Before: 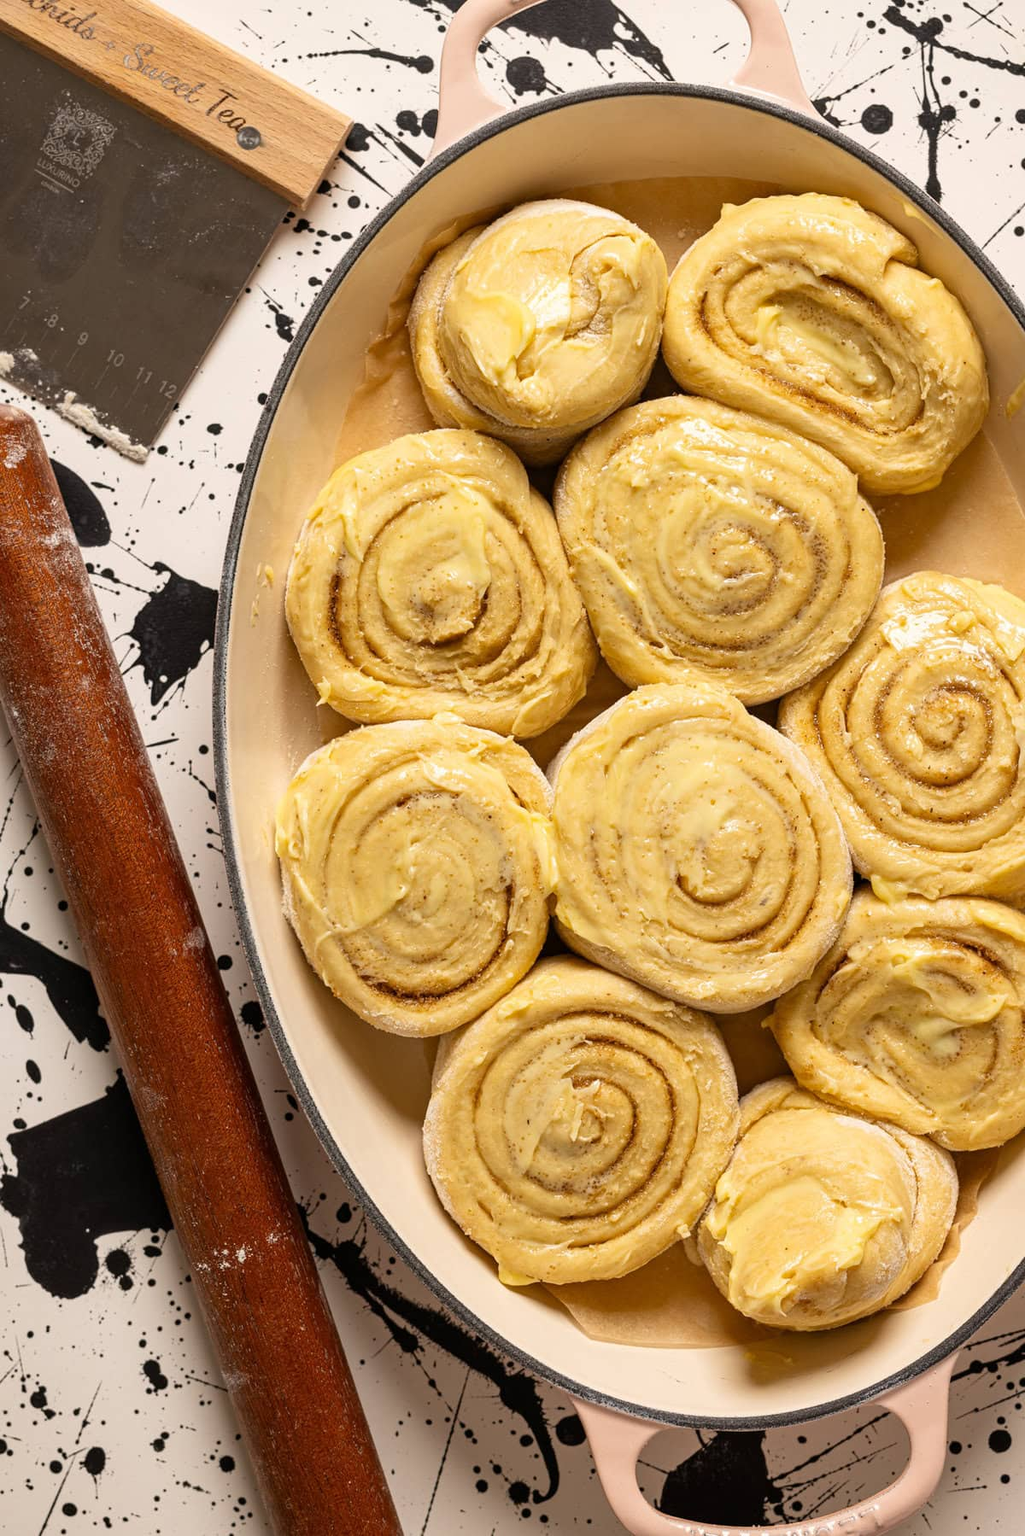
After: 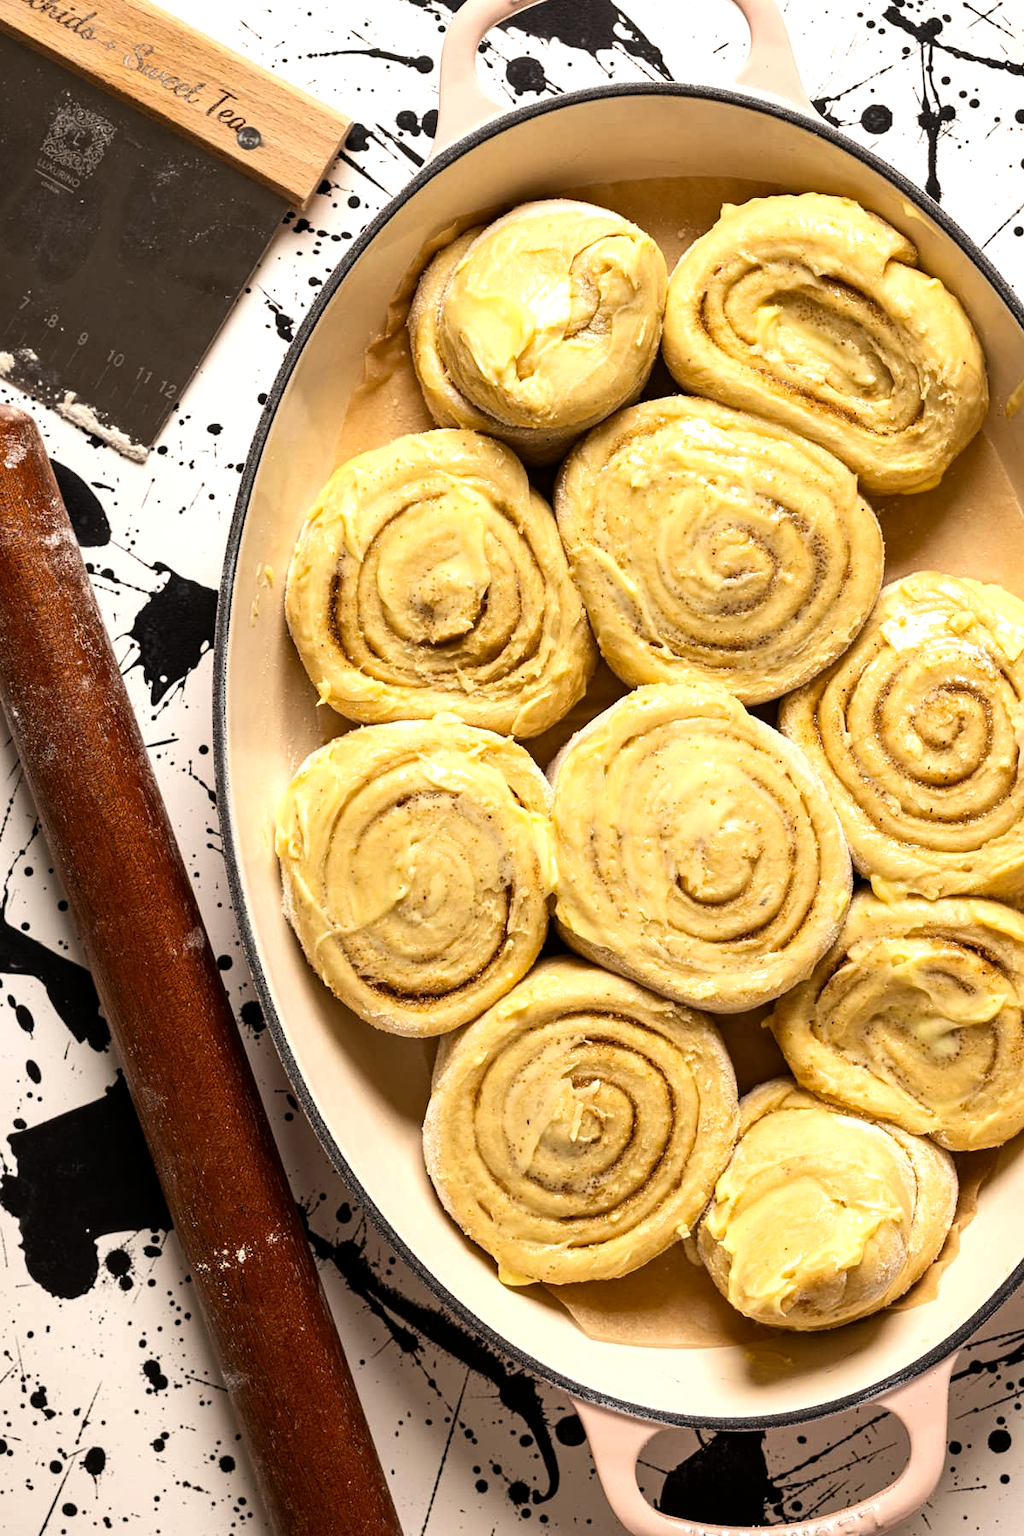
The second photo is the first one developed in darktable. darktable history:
exposure: black level correction 0.001, exposure -0.199 EV, compensate exposure bias true, compensate highlight preservation false
tone equalizer: -8 EV -0.743 EV, -7 EV -0.729 EV, -6 EV -0.579 EV, -5 EV -0.399 EV, -3 EV 0.369 EV, -2 EV 0.6 EV, -1 EV 0.683 EV, +0 EV 0.753 EV, edges refinement/feathering 500, mask exposure compensation -1.57 EV, preserve details no
